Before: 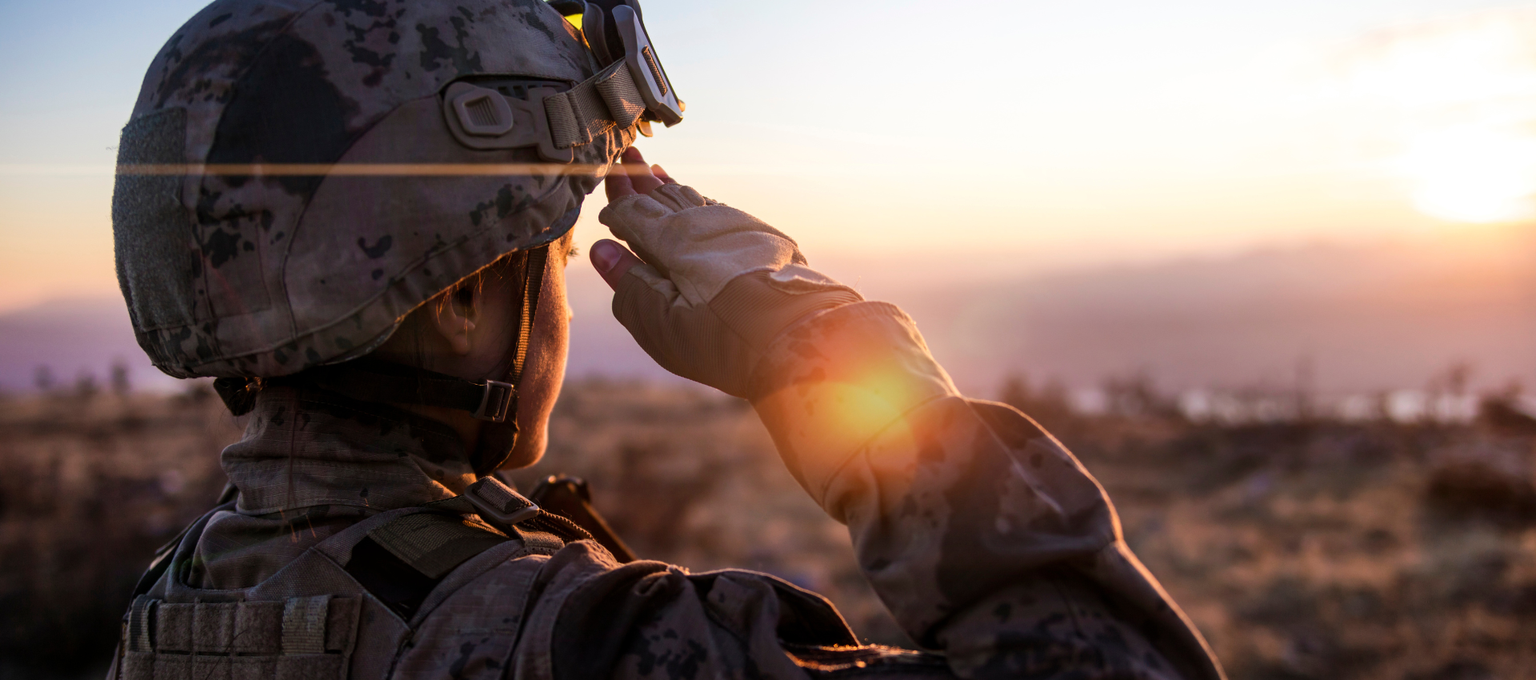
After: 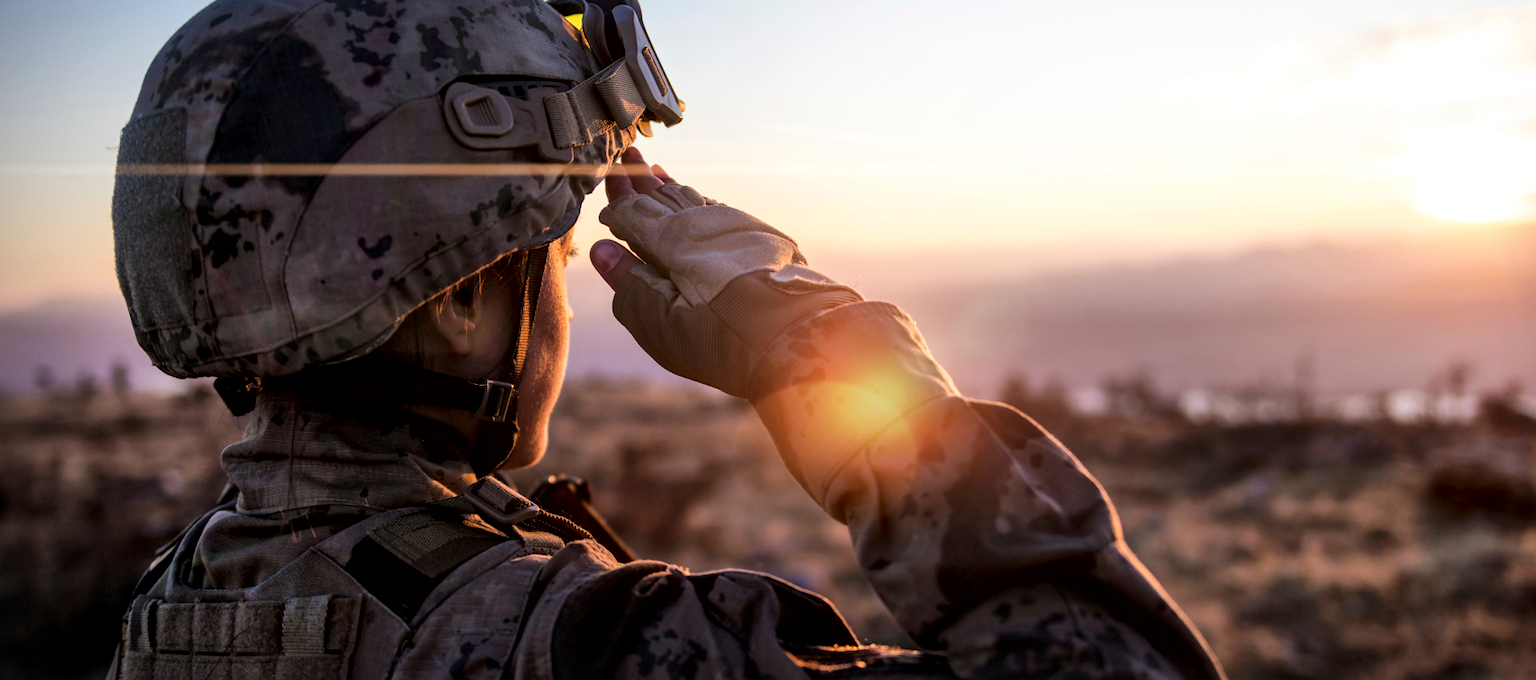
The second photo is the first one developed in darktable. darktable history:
vignetting: fall-off start 100.81%, center (0.218, -0.239)
local contrast: mode bilateral grid, contrast 19, coarseness 49, detail 158%, midtone range 0.2
